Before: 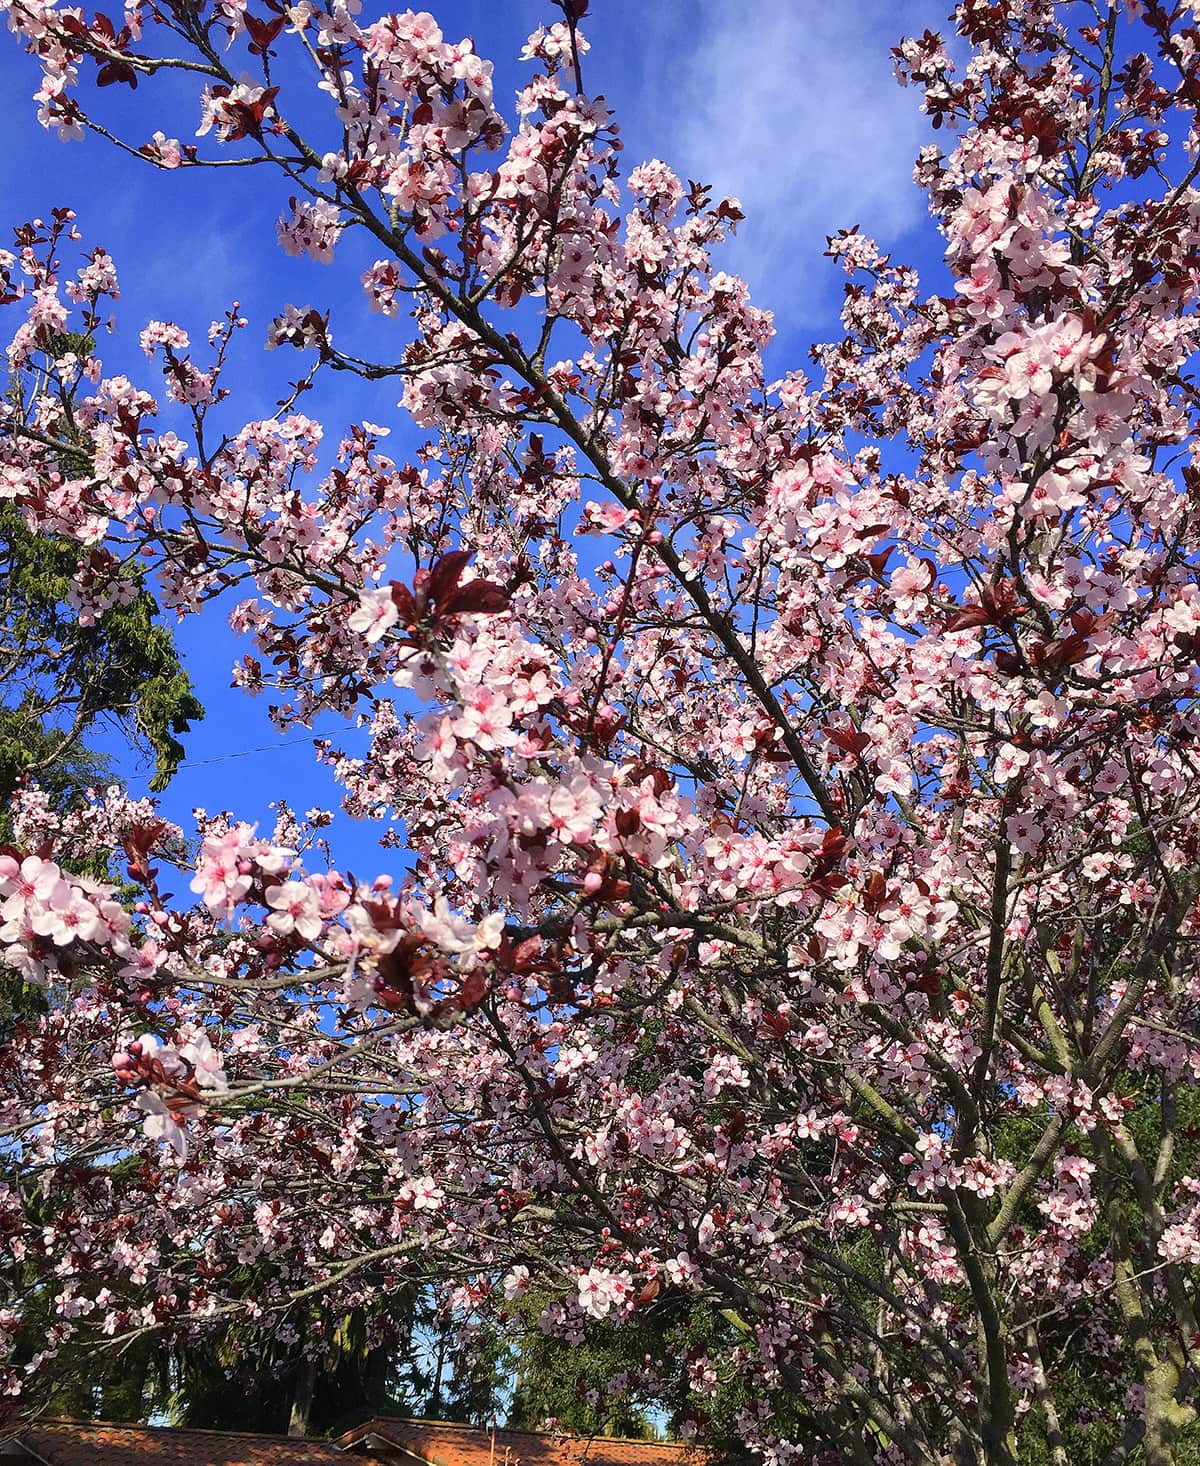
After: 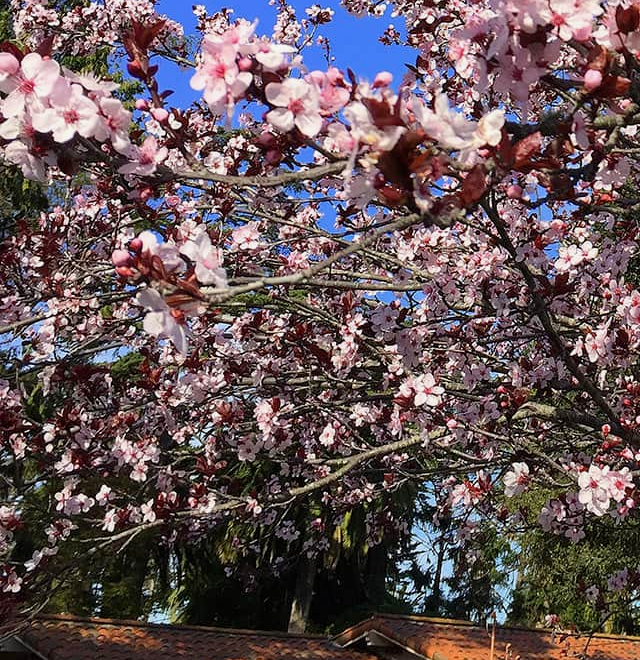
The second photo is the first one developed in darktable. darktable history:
crop and rotate: top 54.778%, right 46.61%, bottom 0.159%
exposure: black level correction 0.002, exposure -0.1 EV, compensate highlight preservation false
